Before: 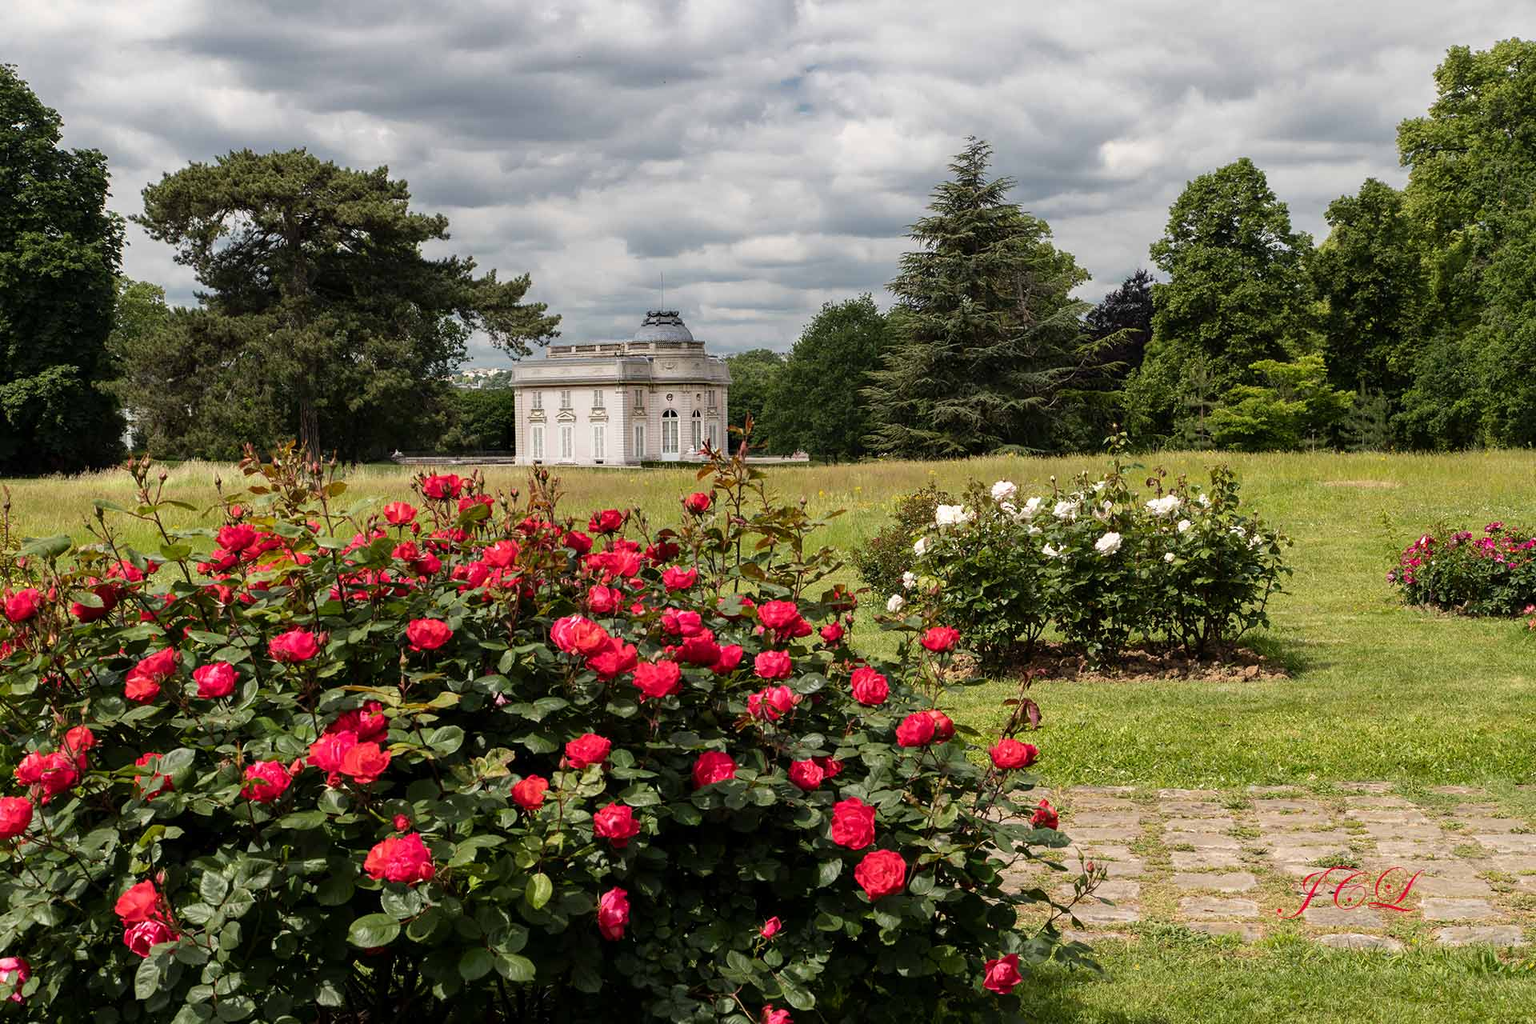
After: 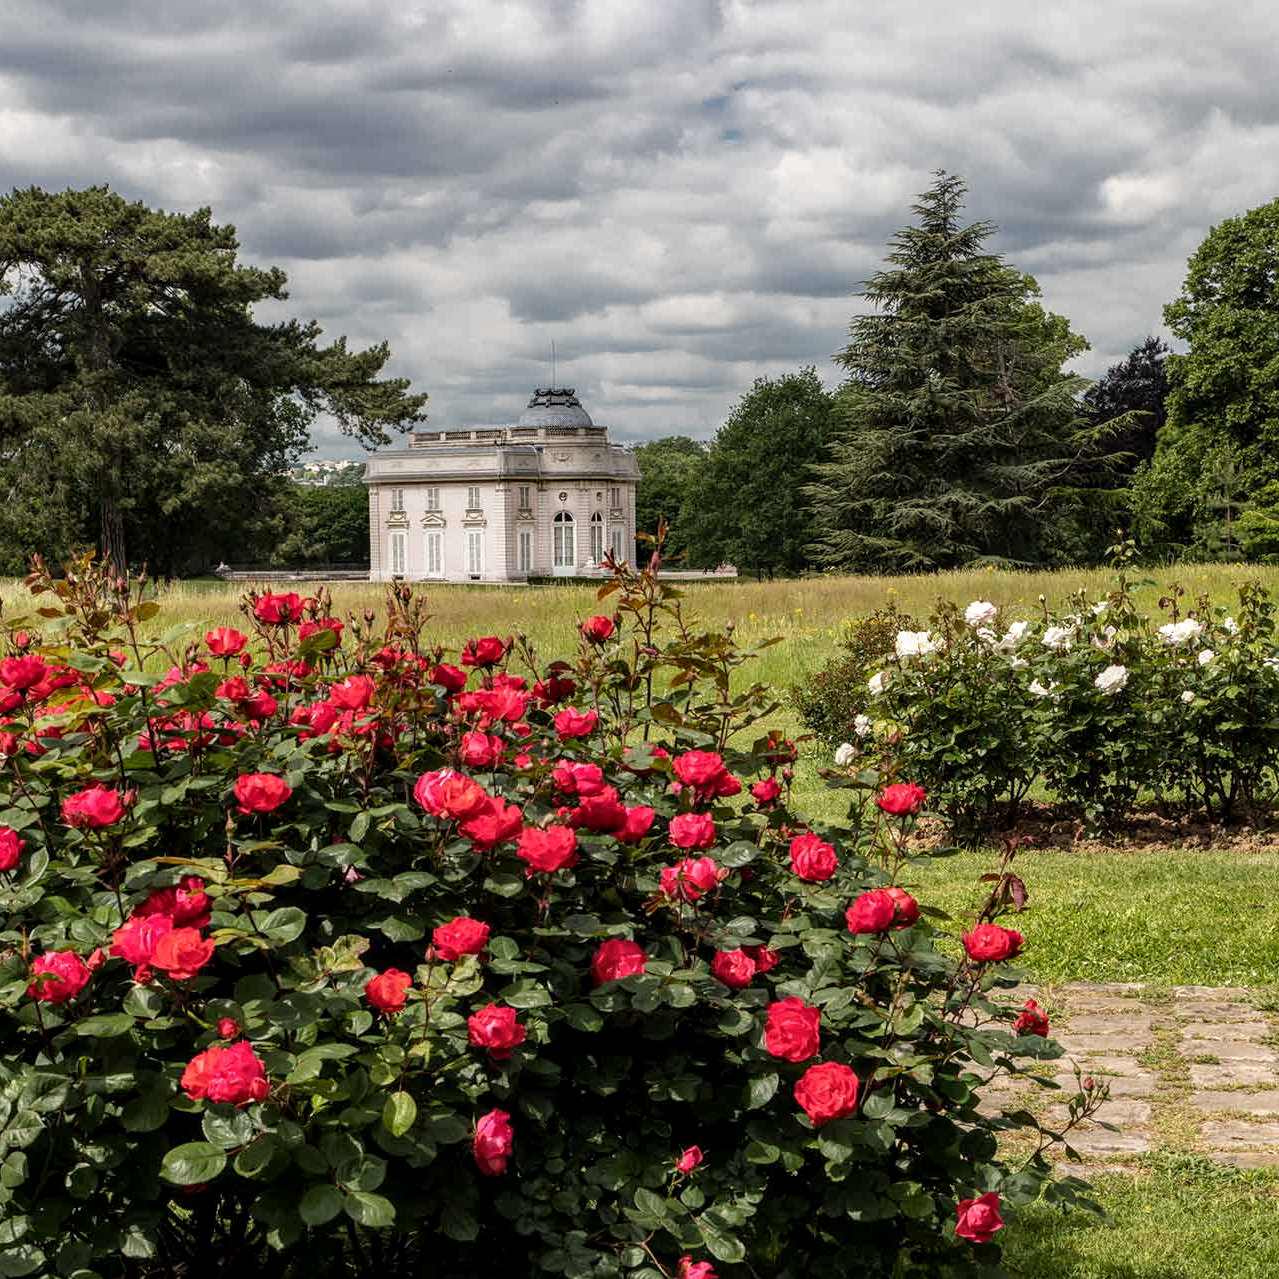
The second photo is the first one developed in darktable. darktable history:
crop and rotate: left 14.317%, right 19.034%
local contrast: on, module defaults
